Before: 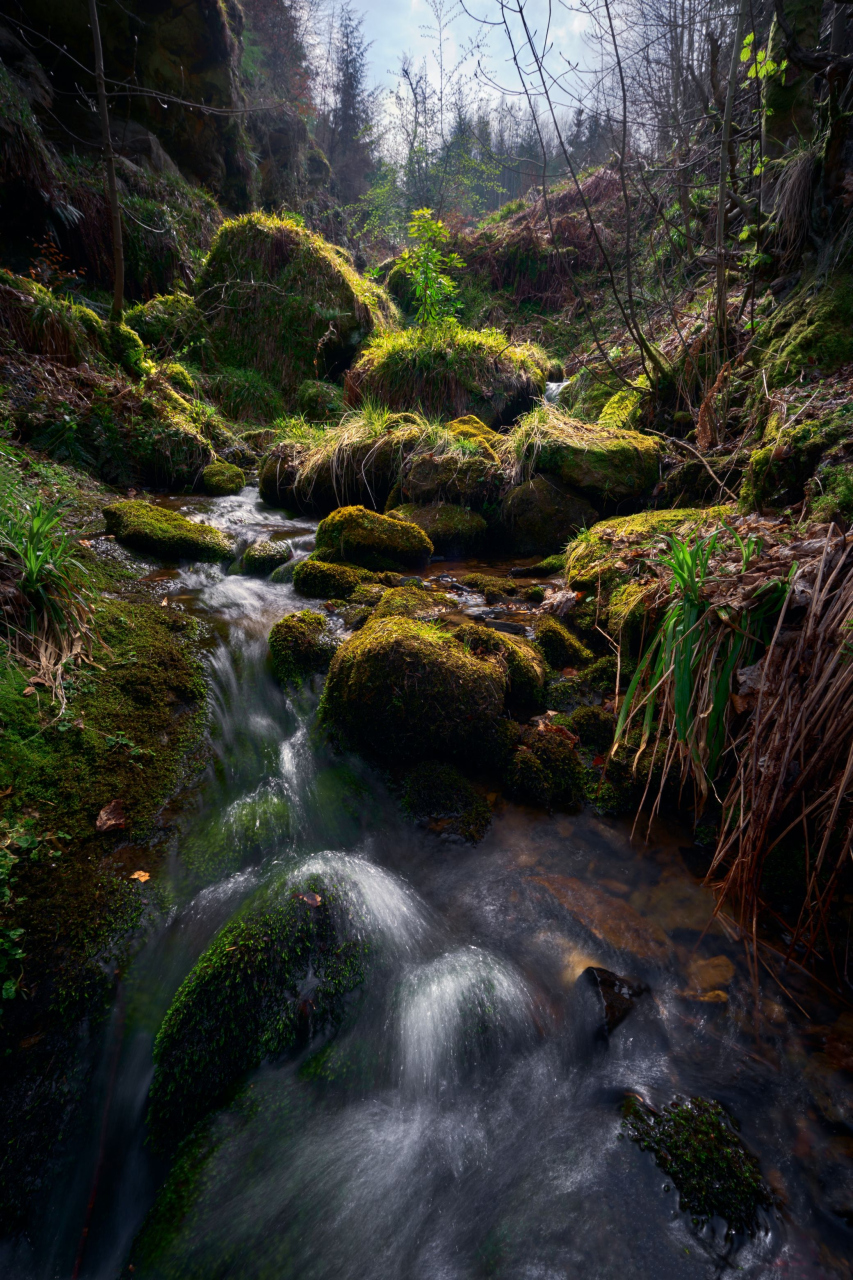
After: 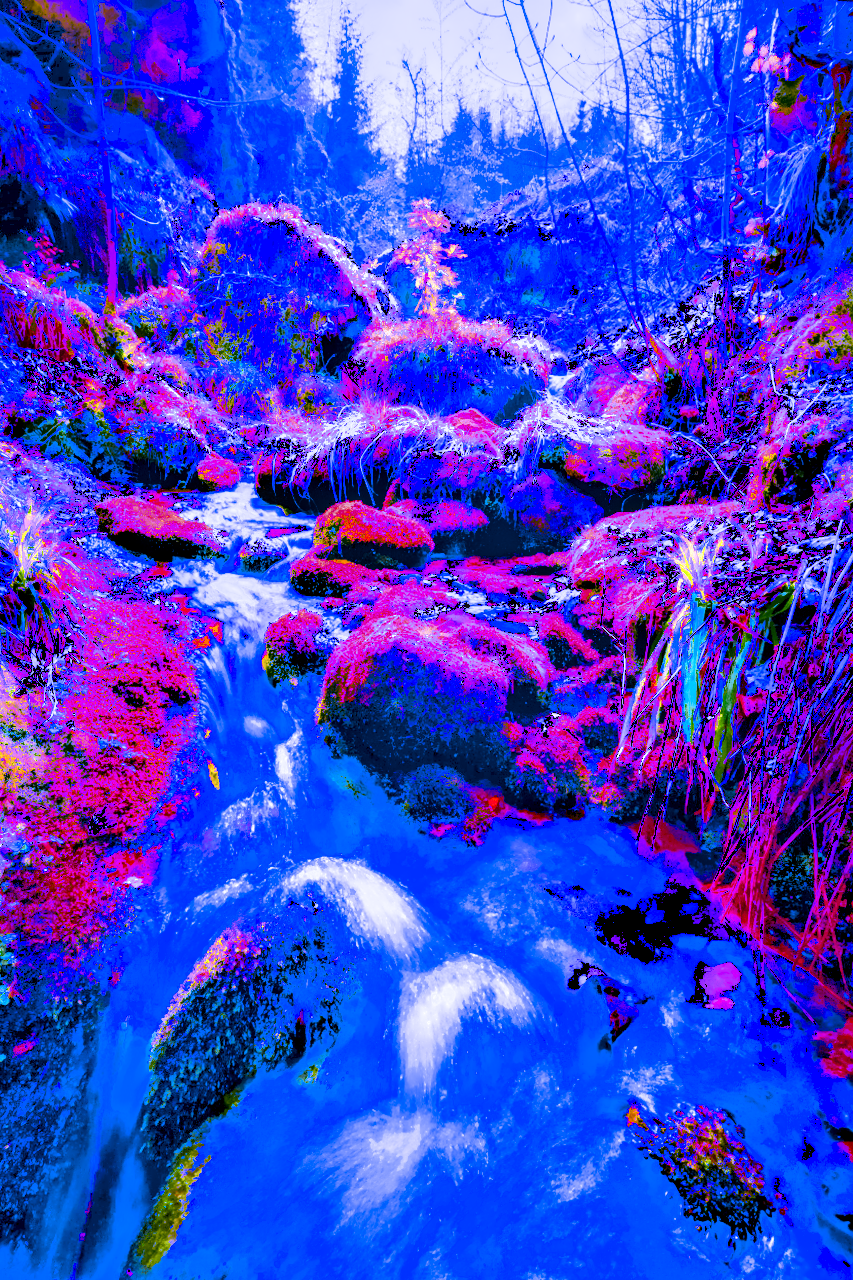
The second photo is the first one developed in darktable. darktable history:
white balance: red 1.777, blue 2.271
highlight reconstruction: on, module defaults
color calibration "_builtin_scene-referred default": illuminant custom, x 0.387, y 0.484, temperature 4302.58 K
exposure "_builtin_scene-referred default": black level correction 0, exposure 0.7 EV, compensate exposure bias true, compensate highlight preservation false
filmic rgb "_builtin_scene-referred default": black relative exposure -7.65 EV, white relative exposure 4.56 EV, hardness 3.61
local contrast: detail 130%
color zones: curves: ch0 [(0.004, 0.305) (0.261, 0.623) (0.389, 0.399) (0.708, 0.571) (0.947, 0.34)]; ch1 [(0.025, 0.645) (0.229, 0.584) (0.326, 0.551) (0.484, 0.262) (0.757, 0.643)]
color balance: contrast 6.48%, output saturation 113.3%
lens correction: scale 1.02, crop 1.61, focal 55, aperture 5.6, distance 1.03, camera "Canon EOS 2000D", lens "EF-S18-55mm f/4-5.6 IS STM"
exposure: black level correction -0.002, exposure 0.708 EV, compensate exposure bias true, compensate highlight preservation false
color calibration: illuminant custom, x 0.379, y 0.481, temperature 4443.07 K
denoise (profiled): patch size 2, preserve shadows 1.04, bias correction -0.287, scattering 0.242, a [-1, 0, 0], b [0, 0, 0], y [[0.5 ×7] ×4, [0.539, 0.511, 0.491, 0.503, 0.523, 0.58, 0.597], [0.5 ×7]], compensate highlight preservation false
filmic rgb: black relative exposure -8.54 EV, white relative exposure 5.52 EV, hardness 3.39, contrast 1.016
tone equalizer: -8 EV -0.528 EV, -7 EV -0.319 EV, -6 EV -0.083 EV, -5 EV 0.413 EV, -4 EV 0.985 EV, -3 EV 0.791 EV, -2 EV -0.01 EV, -1 EV 0.14 EV, +0 EV -0.012 EV, smoothing 1
diffuse or sharpen: iterations 8, radius span 67, 1st order speed -2.86%, 2nd order speed -3.3%, 3rd order speed -7.25%, 4th order speed 5.93%, central radius 29
color balance rgb: linear chroma grading › highlights 100%, linear chroma grading › global chroma 23.41%, perceptual saturation grading › global saturation 35.38%, hue shift -10.68°, perceptual brilliance grading › highlights 47.25%, perceptual brilliance grading › mid-tones 22.2%, perceptual brilliance grading › shadows -5.93%
